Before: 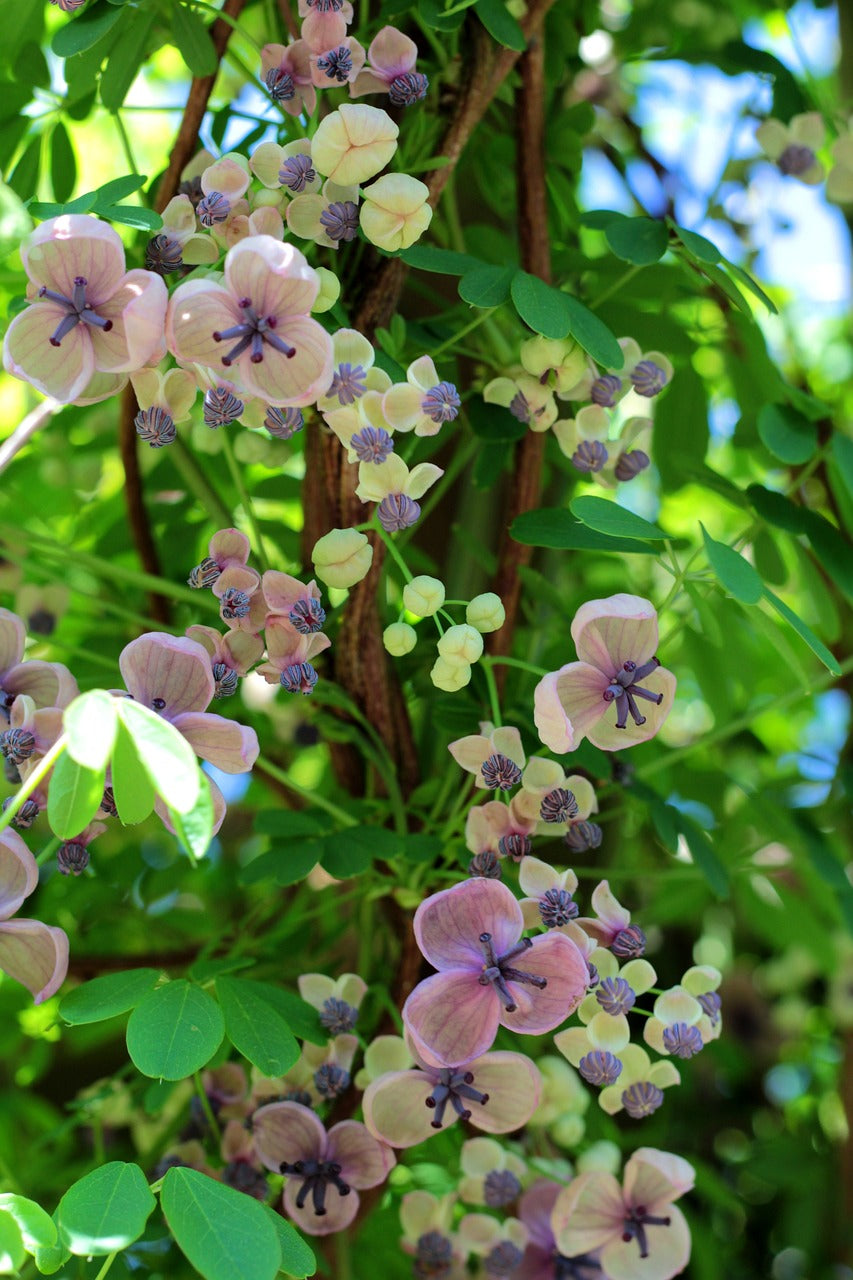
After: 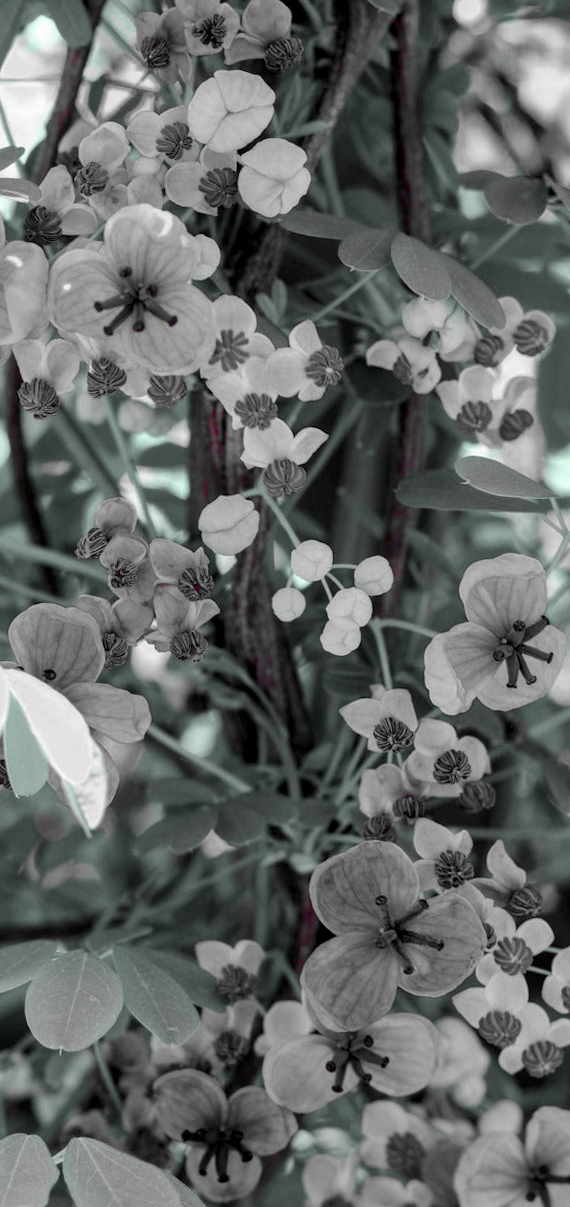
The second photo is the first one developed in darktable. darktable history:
rotate and perspective: rotation -1.42°, crop left 0.016, crop right 0.984, crop top 0.035, crop bottom 0.965
crop and rotate: left 13.409%, right 19.924%
color calibration: output R [0.948, 0.091, -0.04, 0], output G [-0.3, 1.384, -0.085, 0], output B [-0.108, 0.061, 1.08, 0], illuminant as shot in camera, x 0.484, y 0.43, temperature 2405.29 K
color zones: curves: ch1 [(0, 0.831) (0.08, 0.771) (0.157, 0.268) (0.241, 0.207) (0.562, -0.005) (0.714, -0.013) (0.876, 0.01) (1, 0.831)]
color balance rgb: perceptual saturation grading › global saturation 25%, global vibrance 20%
local contrast: on, module defaults
